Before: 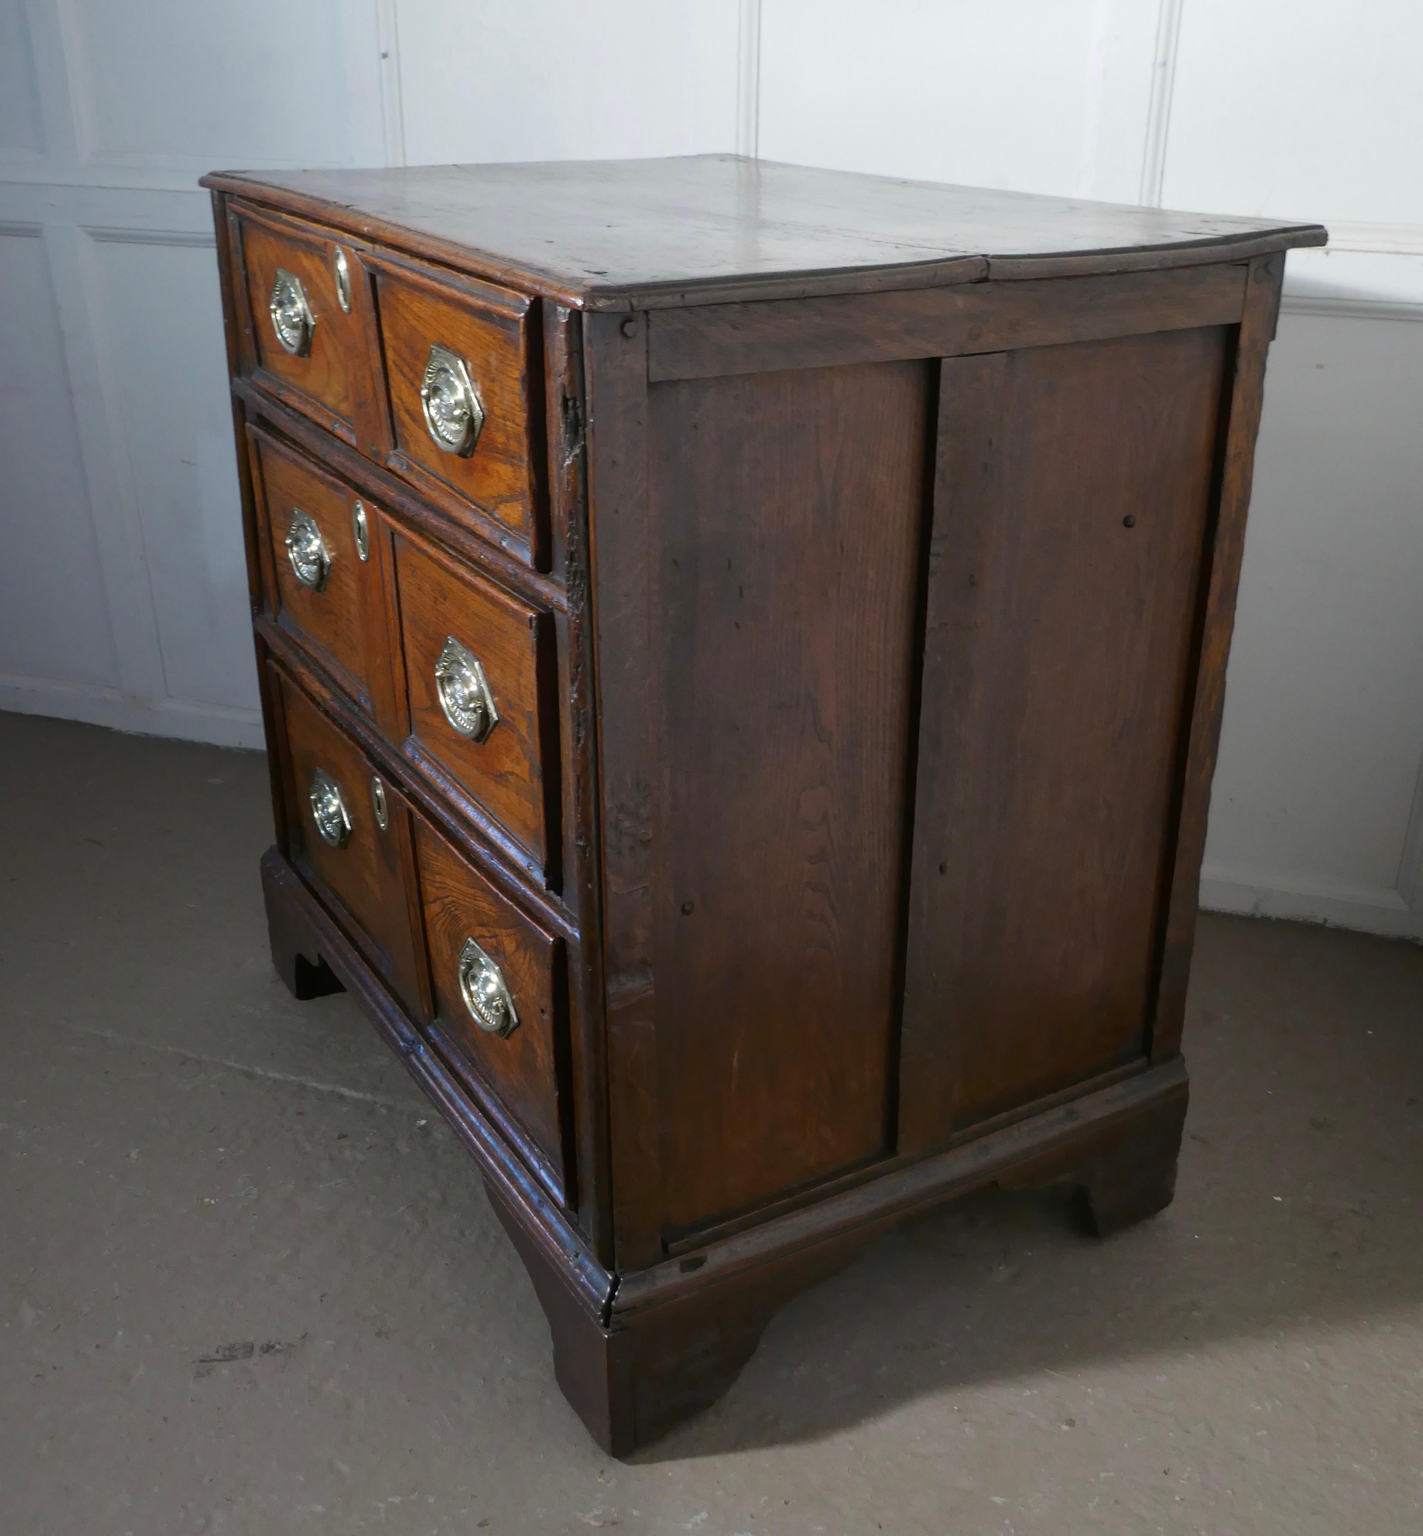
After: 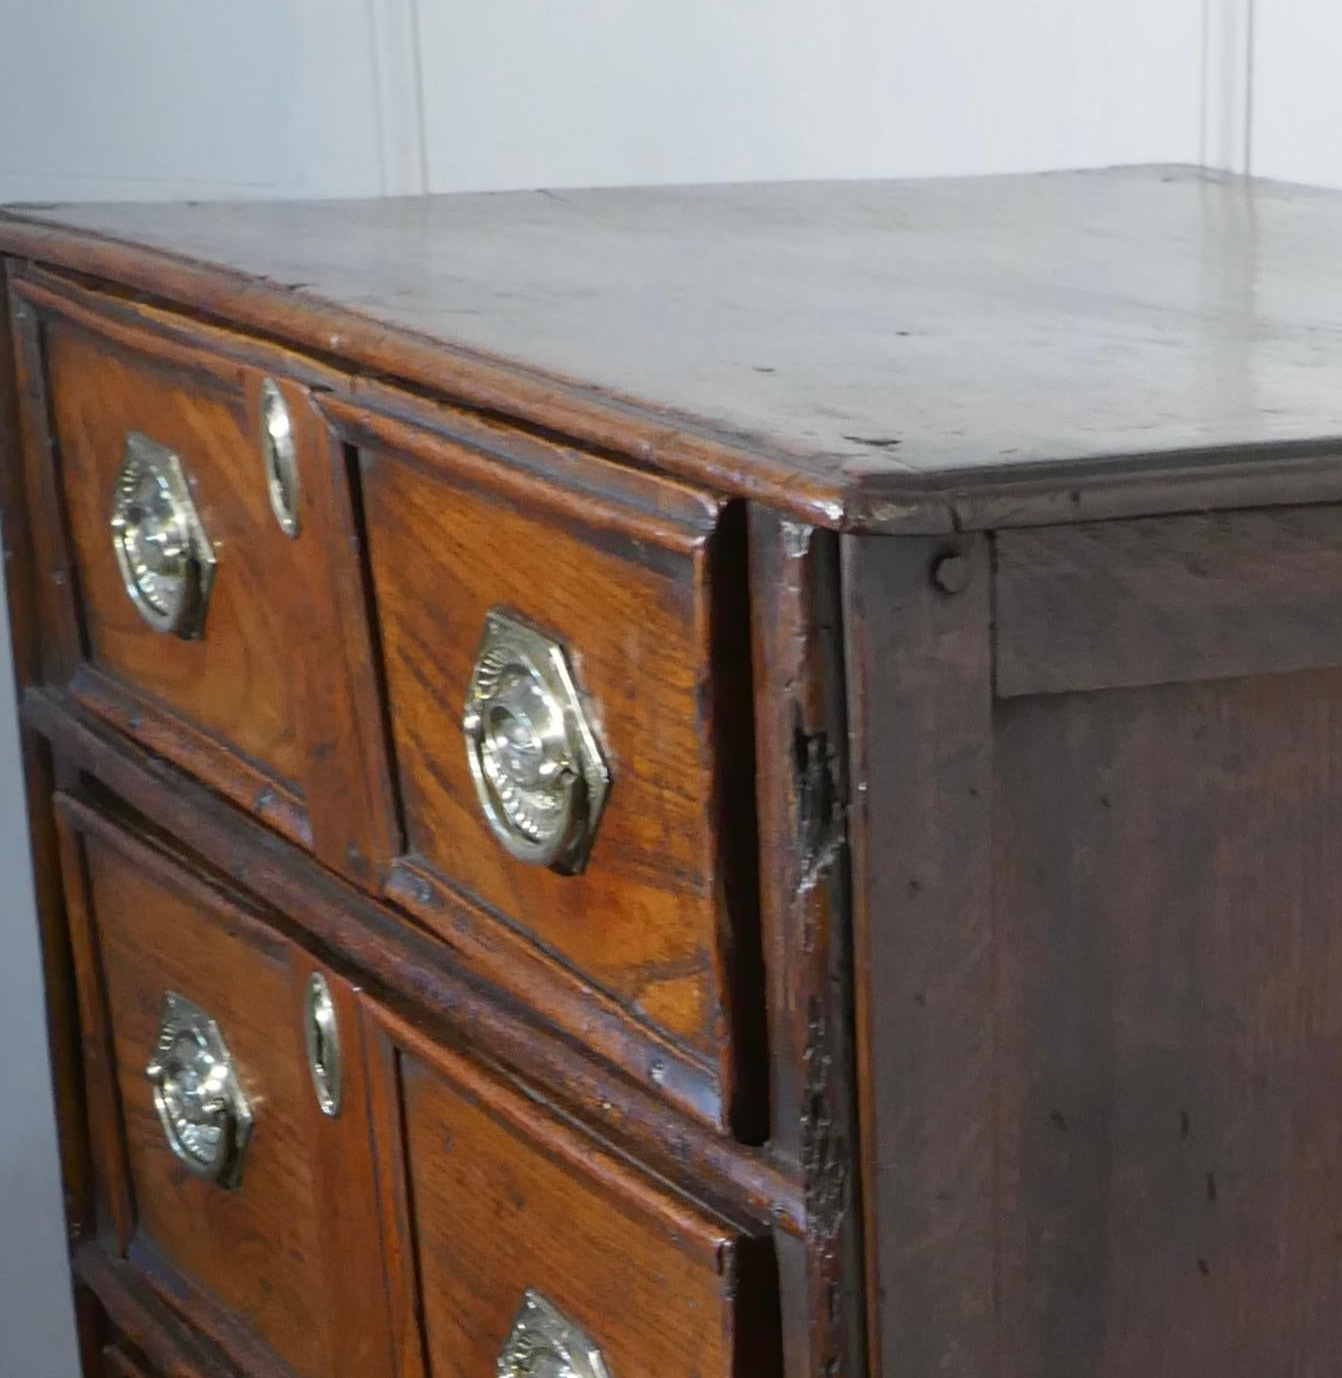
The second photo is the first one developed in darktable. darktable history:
crop: left 15.658%, top 5.442%, right 43.954%, bottom 56.141%
